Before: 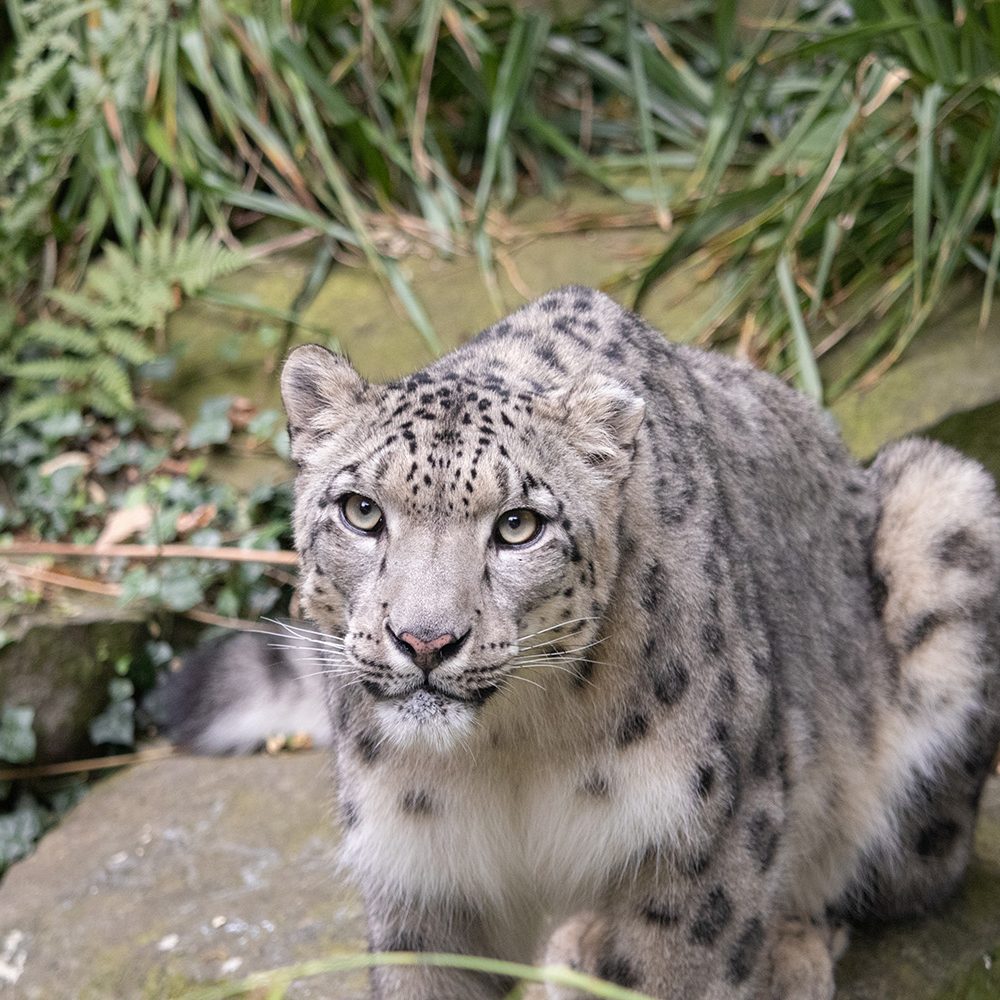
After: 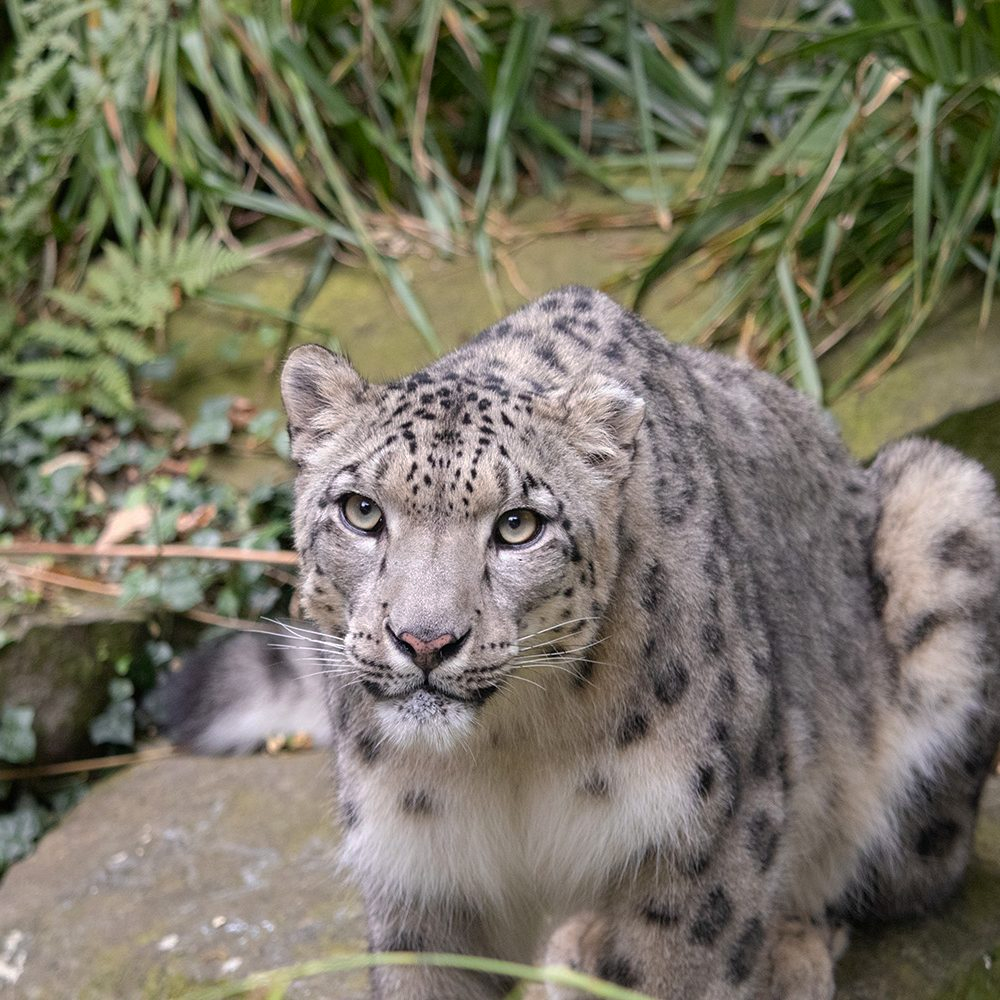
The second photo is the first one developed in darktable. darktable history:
contrast brightness saturation: saturation 0.121
base curve: curves: ch0 [(0, 0) (0.74, 0.67) (1, 1)], preserve colors none
